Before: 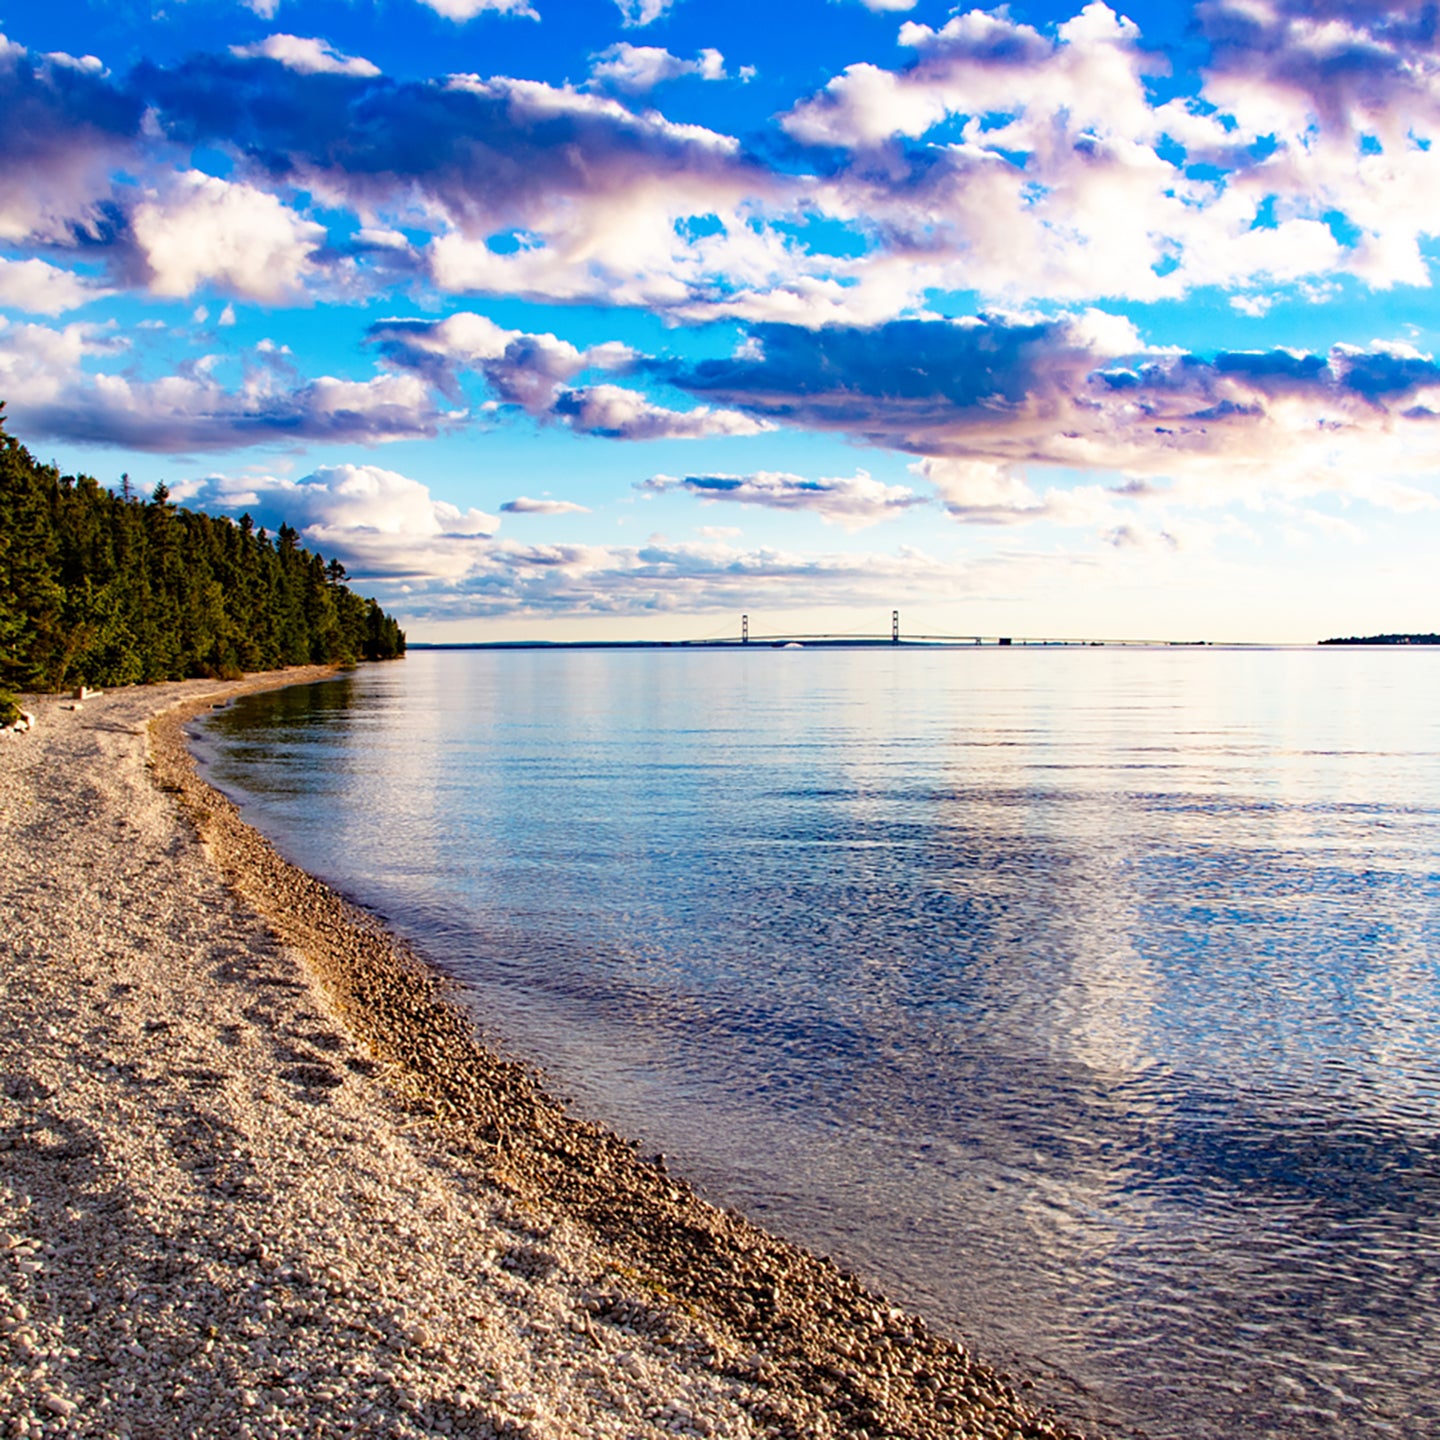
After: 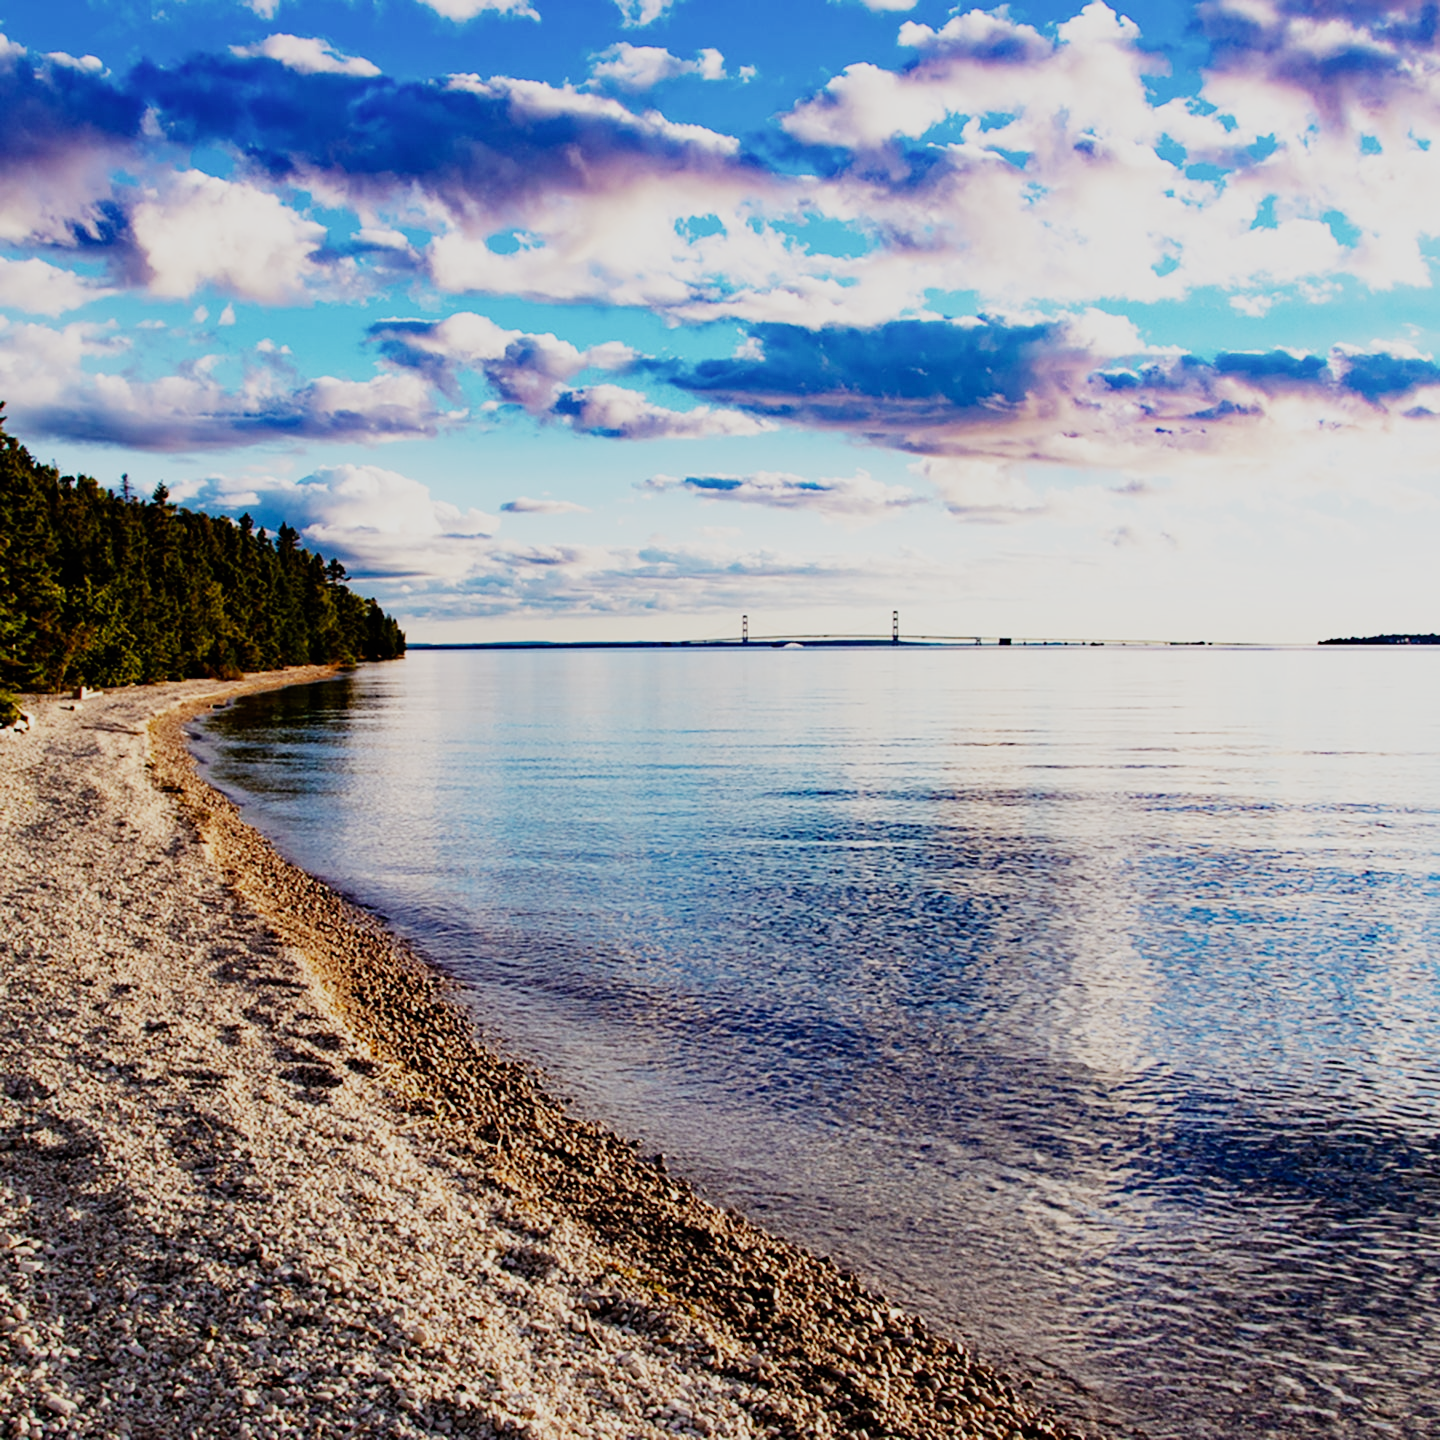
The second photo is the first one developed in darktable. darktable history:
contrast brightness saturation: saturation -0.05
sigmoid: contrast 1.6, skew -0.2, preserve hue 0%, red attenuation 0.1, red rotation 0.035, green attenuation 0.1, green rotation -0.017, blue attenuation 0.15, blue rotation -0.052, base primaries Rec2020
